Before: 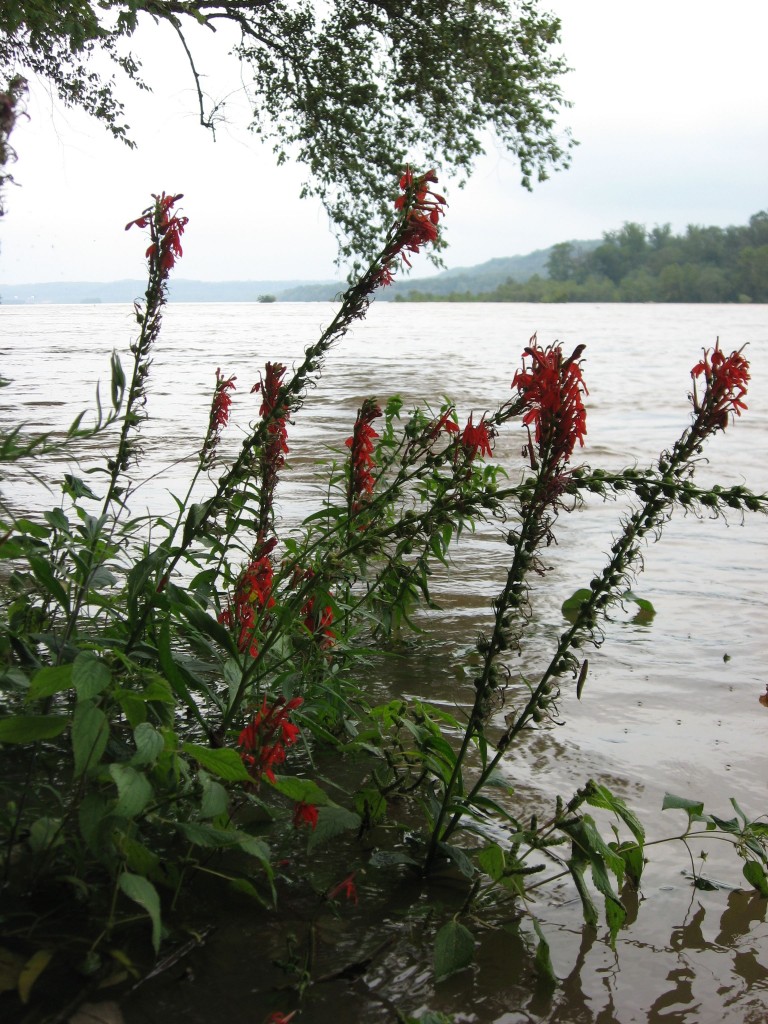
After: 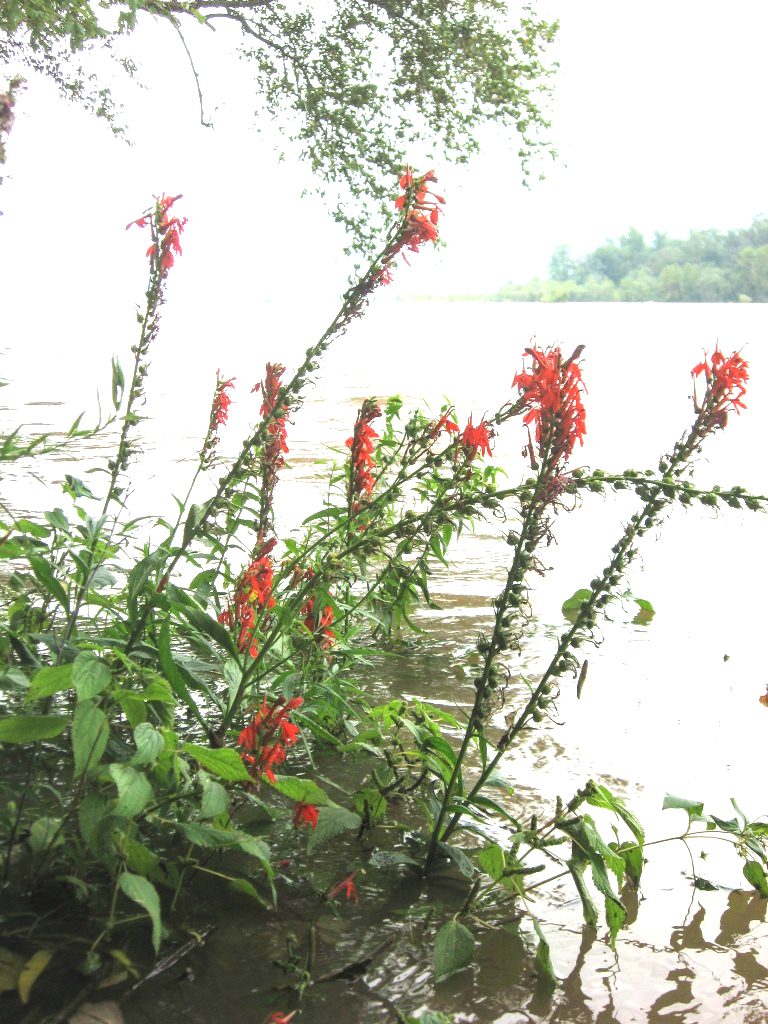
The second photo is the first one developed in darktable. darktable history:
exposure: black level correction 0, exposure 1.975 EV, compensate exposure bias true, compensate highlight preservation false
local contrast: on, module defaults
contrast equalizer: octaves 7, y [[0.6 ×6], [0.55 ×6], [0 ×6], [0 ×6], [0 ×6]], mix -0.3
white balance: emerald 1
